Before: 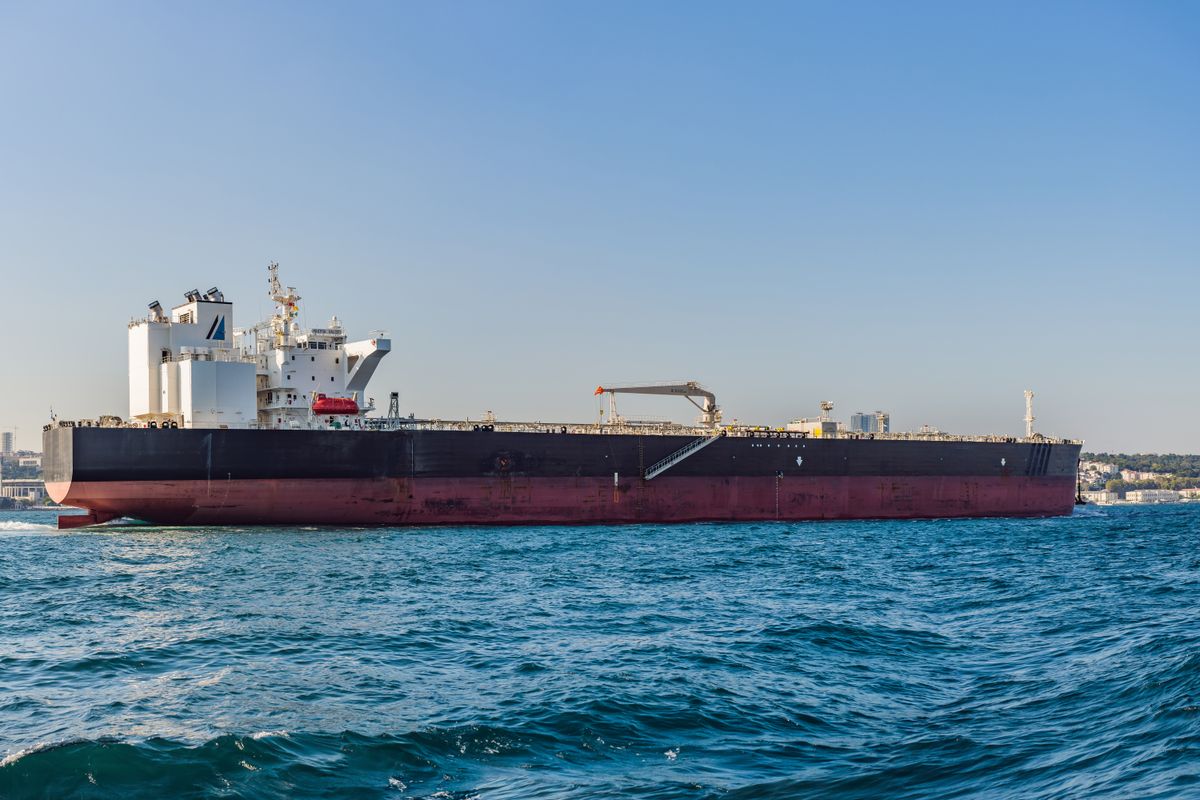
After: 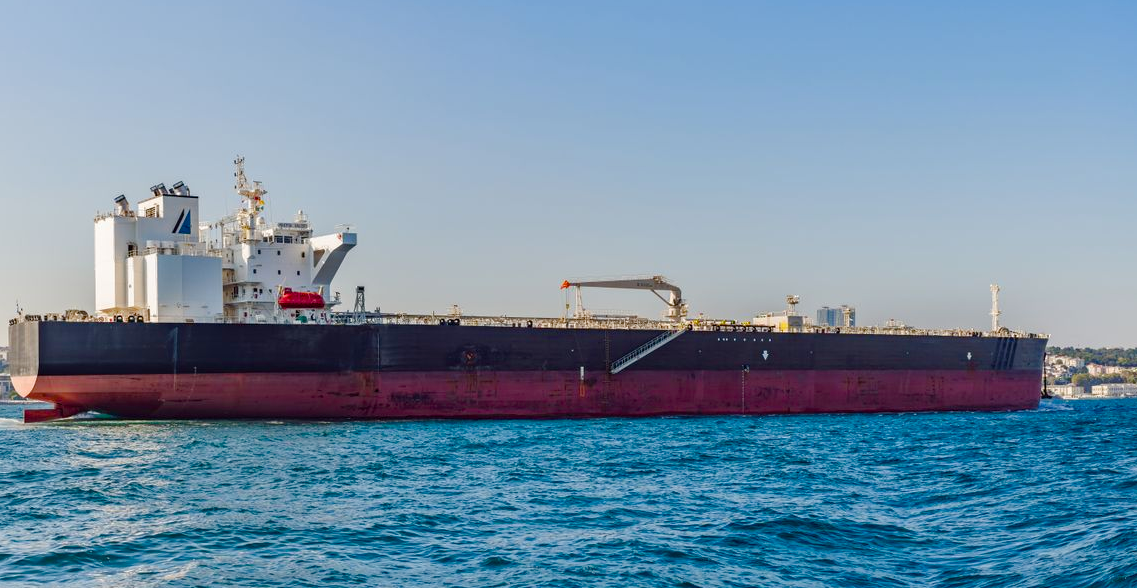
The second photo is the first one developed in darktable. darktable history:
color balance rgb: perceptual saturation grading › global saturation 39.821%, perceptual saturation grading › highlights -50.563%, perceptual saturation grading › shadows 30.701%
crop and rotate: left 2.907%, top 13.485%, right 2.278%, bottom 12.895%
